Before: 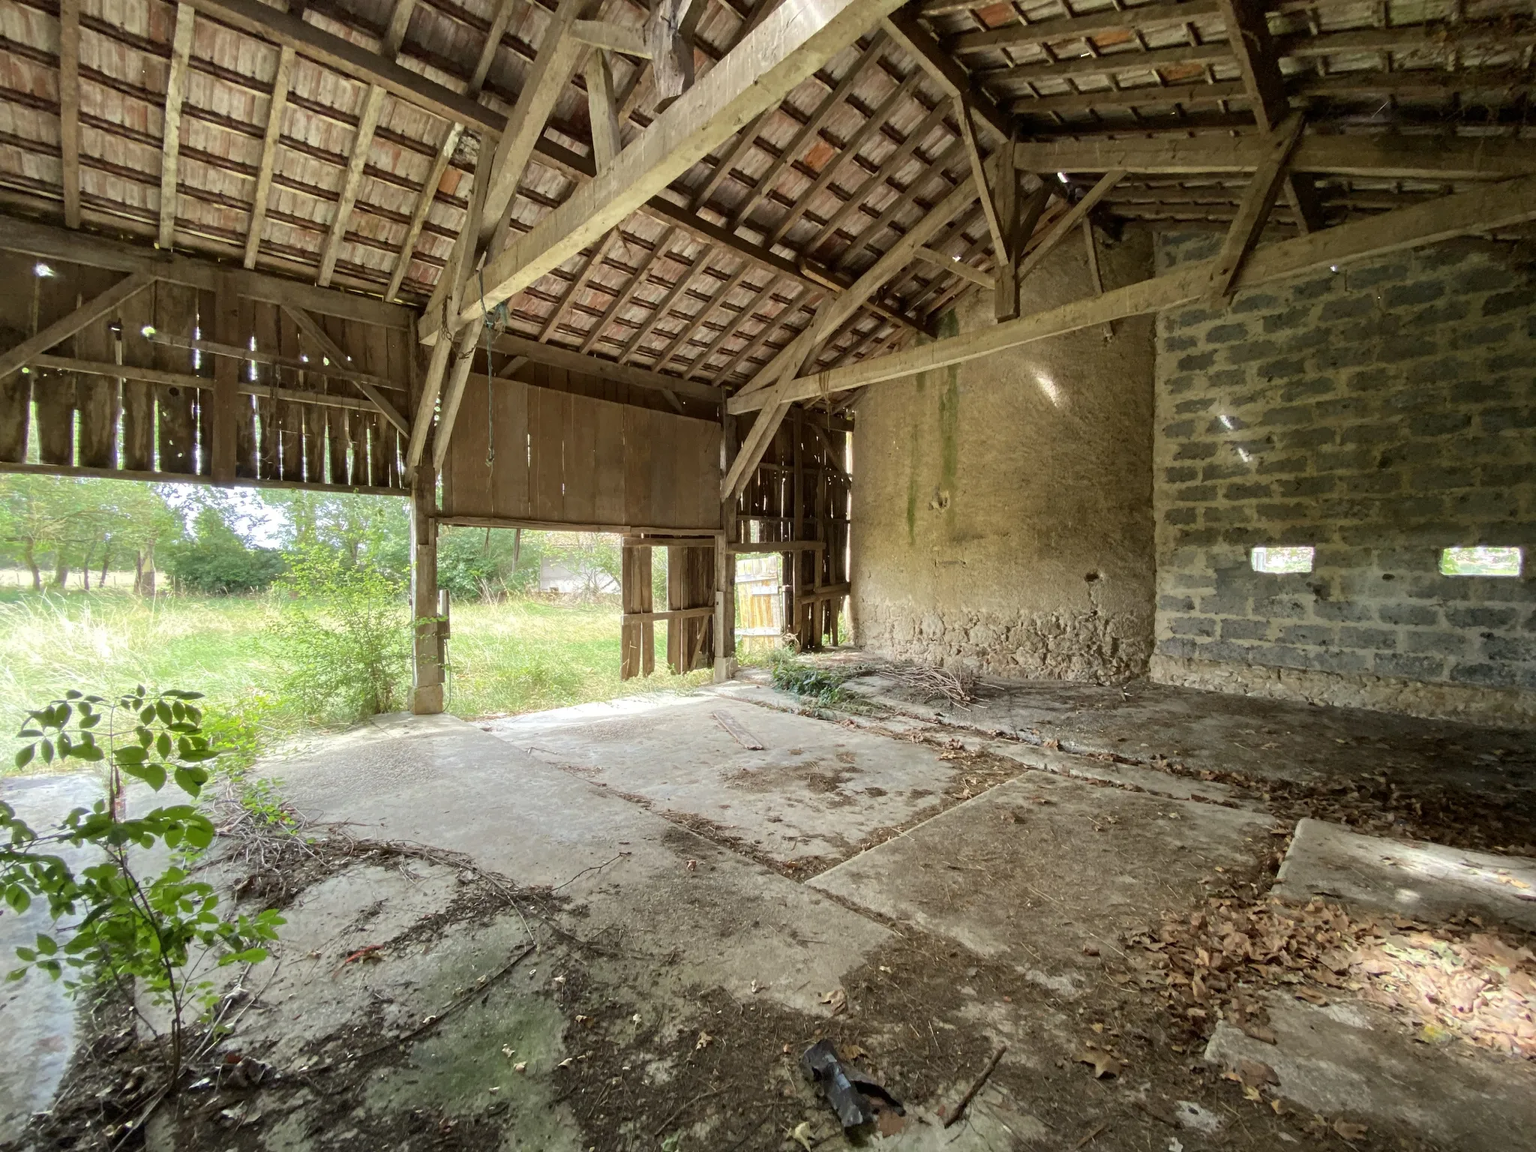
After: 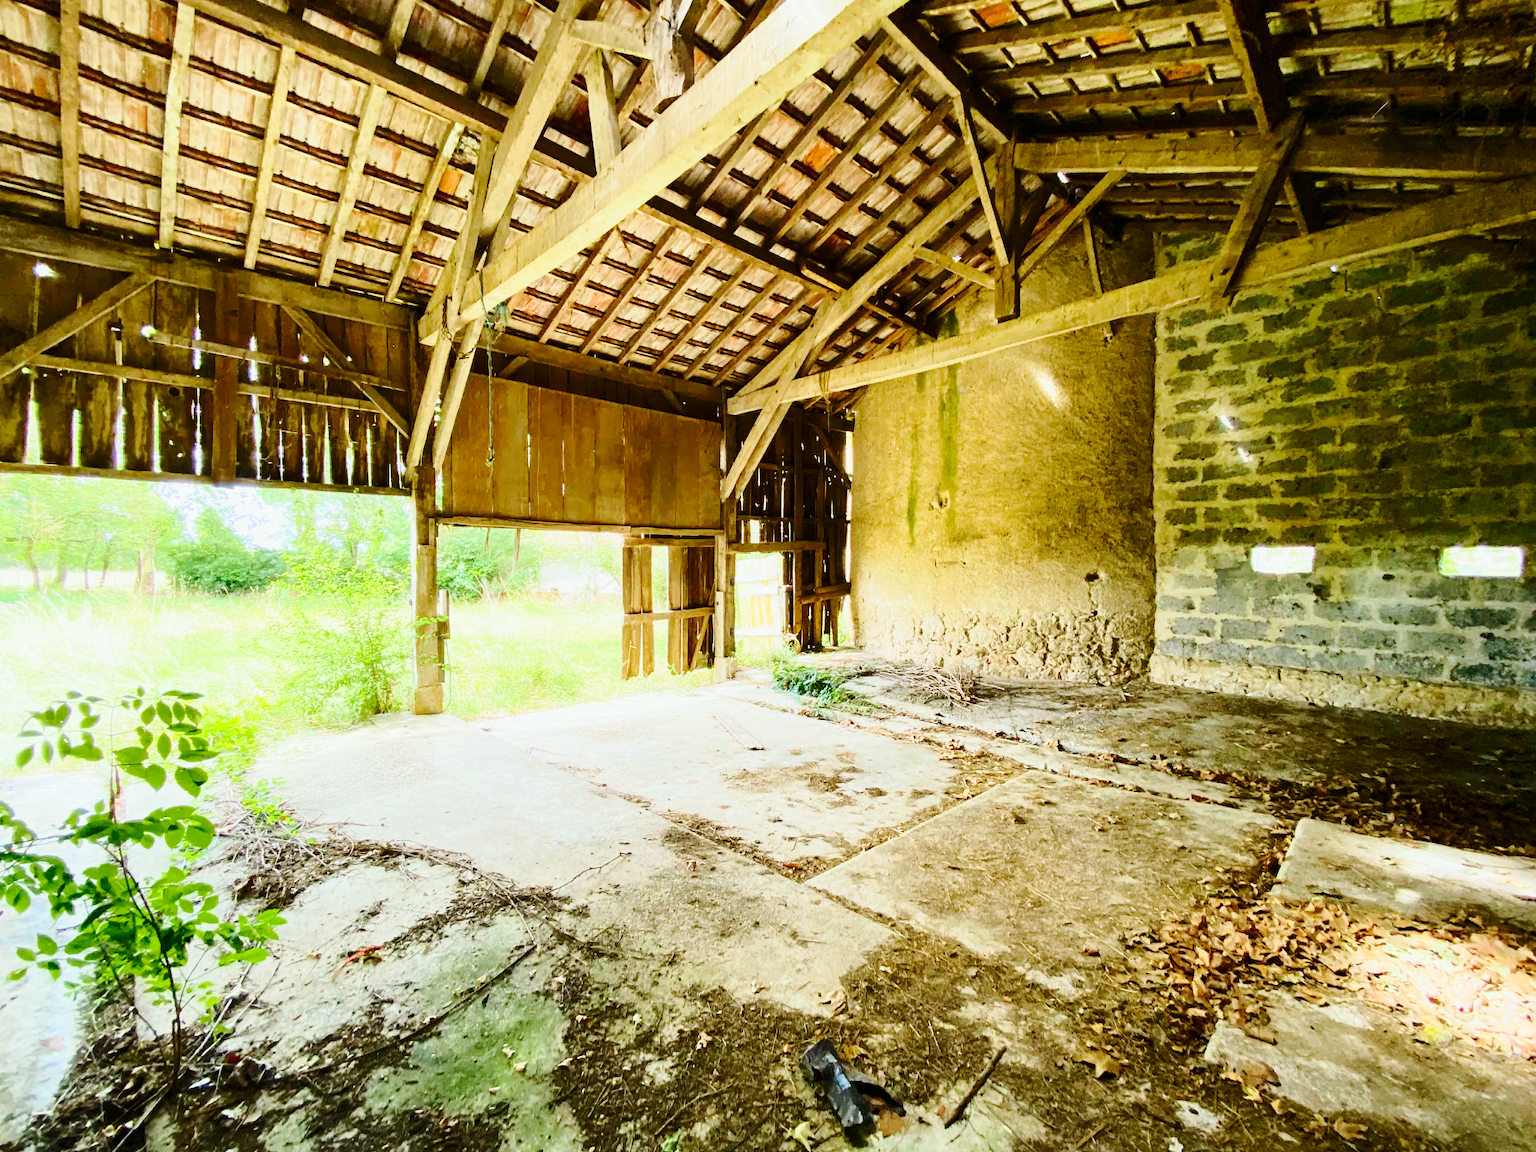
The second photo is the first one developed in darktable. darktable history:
color balance rgb: shadows lift › chroma 0.983%, shadows lift › hue 111.88°, perceptual saturation grading › global saturation 34.613%, perceptual saturation grading › highlights -29.869%, perceptual saturation grading › shadows 35.829%
base curve: curves: ch0 [(0, 0) (0.028, 0.03) (0.121, 0.232) (0.46, 0.748) (0.859, 0.968) (1, 1)], preserve colors none
tone curve: curves: ch0 [(0, 0) (0.114, 0.083) (0.303, 0.285) (0.447, 0.51) (0.602, 0.697) (0.772, 0.866) (0.999, 0.978)]; ch1 [(0, 0) (0.389, 0.352) (0.458, 0.433) (0.486, 0.474) (0.509, 0.505) (0.535, 0.528) (0.57, 0.579) (0.696, 0.706) (1, 1)]; ch2 [(0, 0) (0.369, 0.388) (0.449, 0.431) (0.501, 0.5) (0.528, 0.527) (0.589, 0.608) (0.697, 0.721) (1, 1)], color space Lab, independent channels, preserve colors none
